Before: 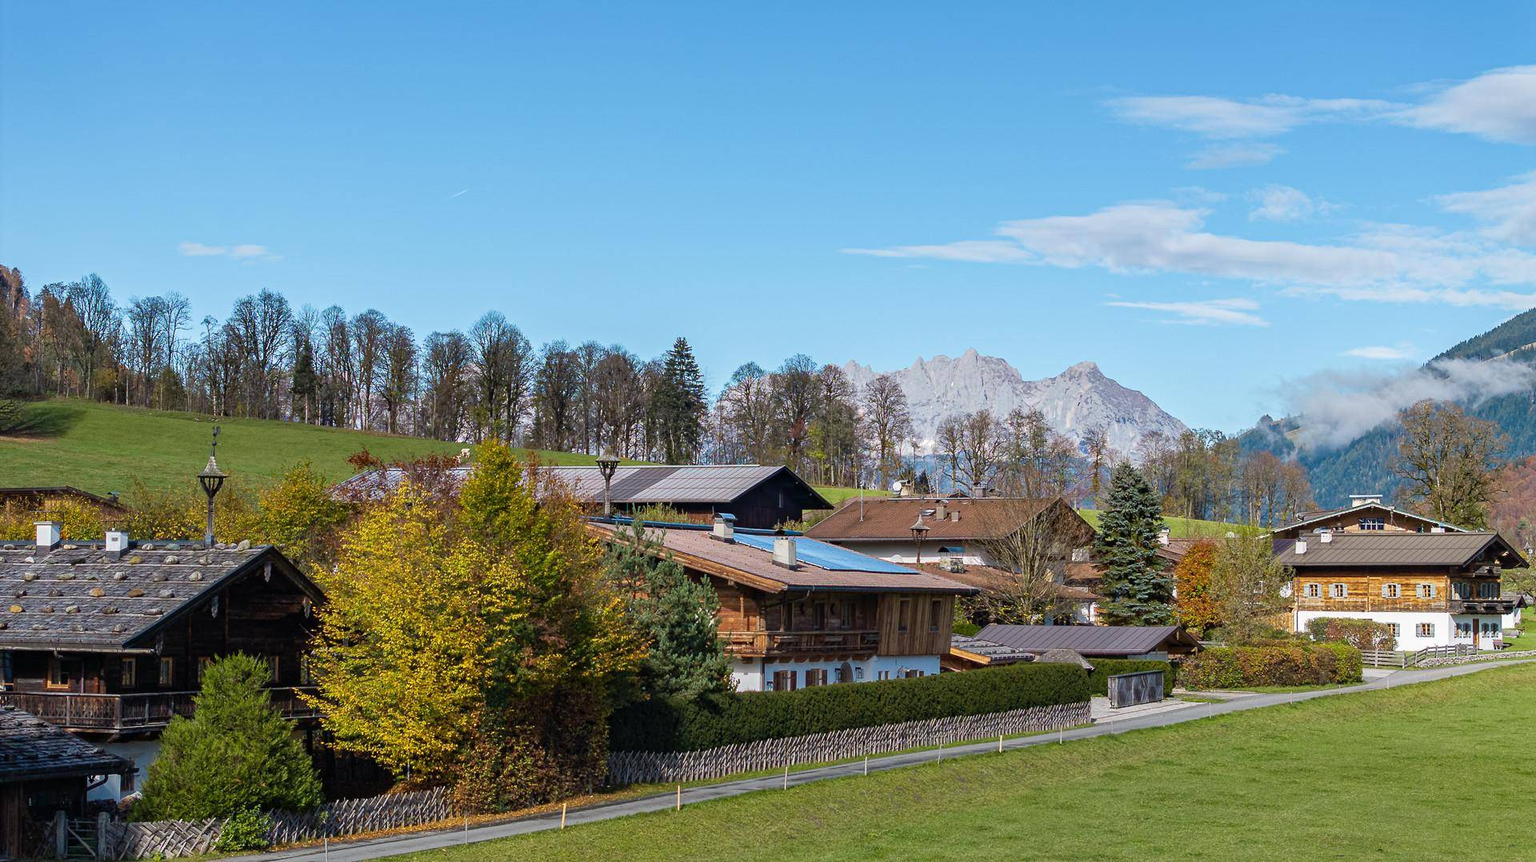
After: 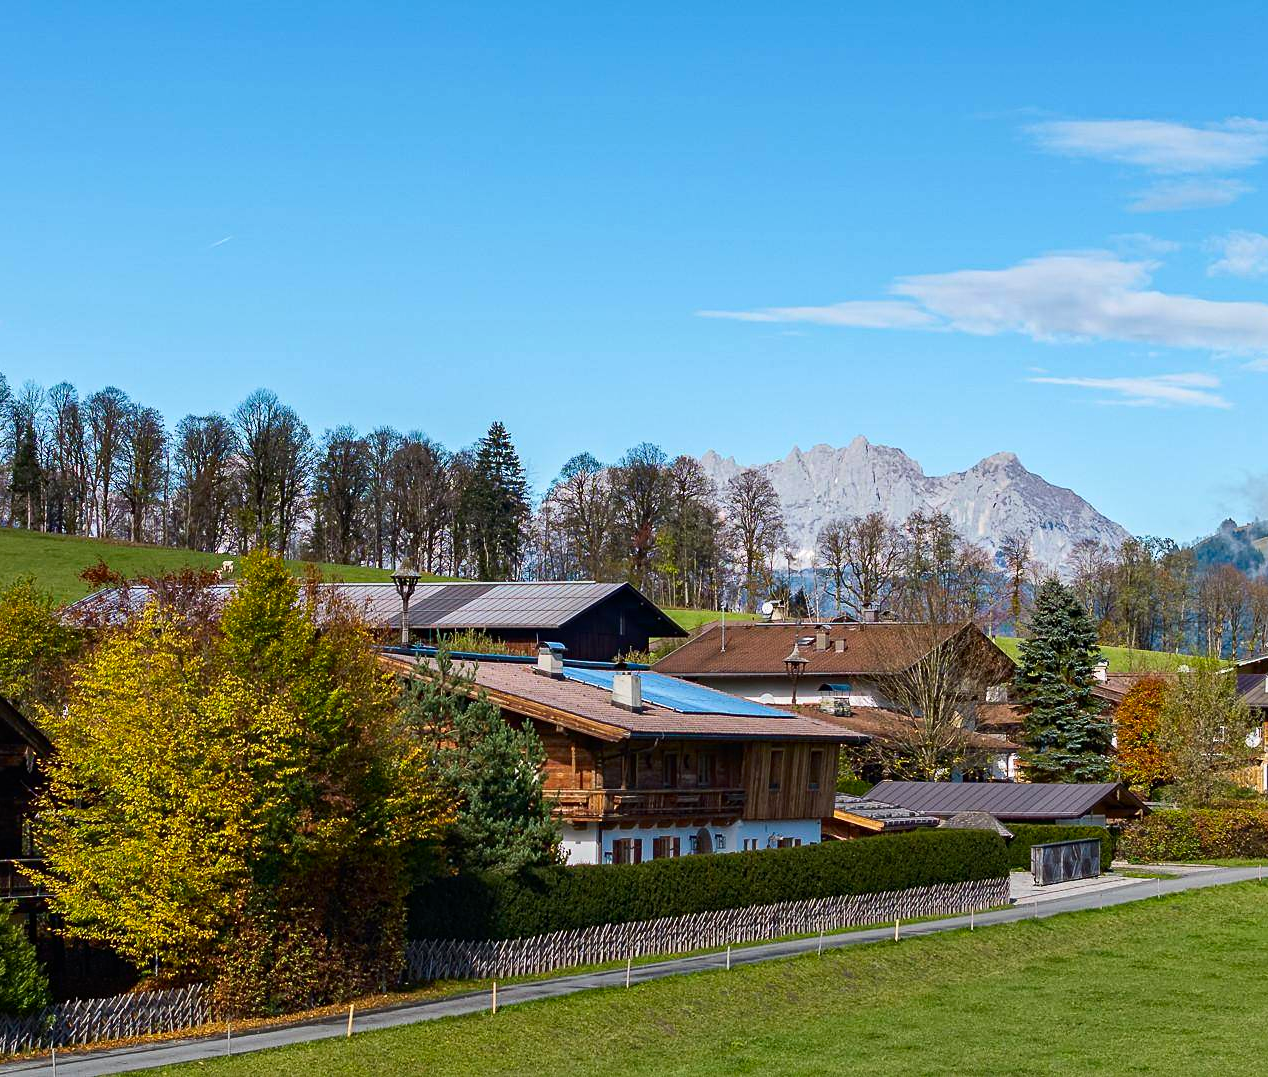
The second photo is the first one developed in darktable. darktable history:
contrast brightness saturation: contrast 0.13, brightness -0.05, saturation 0.16
sharpen: amount 0.2
crop and rotate: left 18.442%, right 15.508%
